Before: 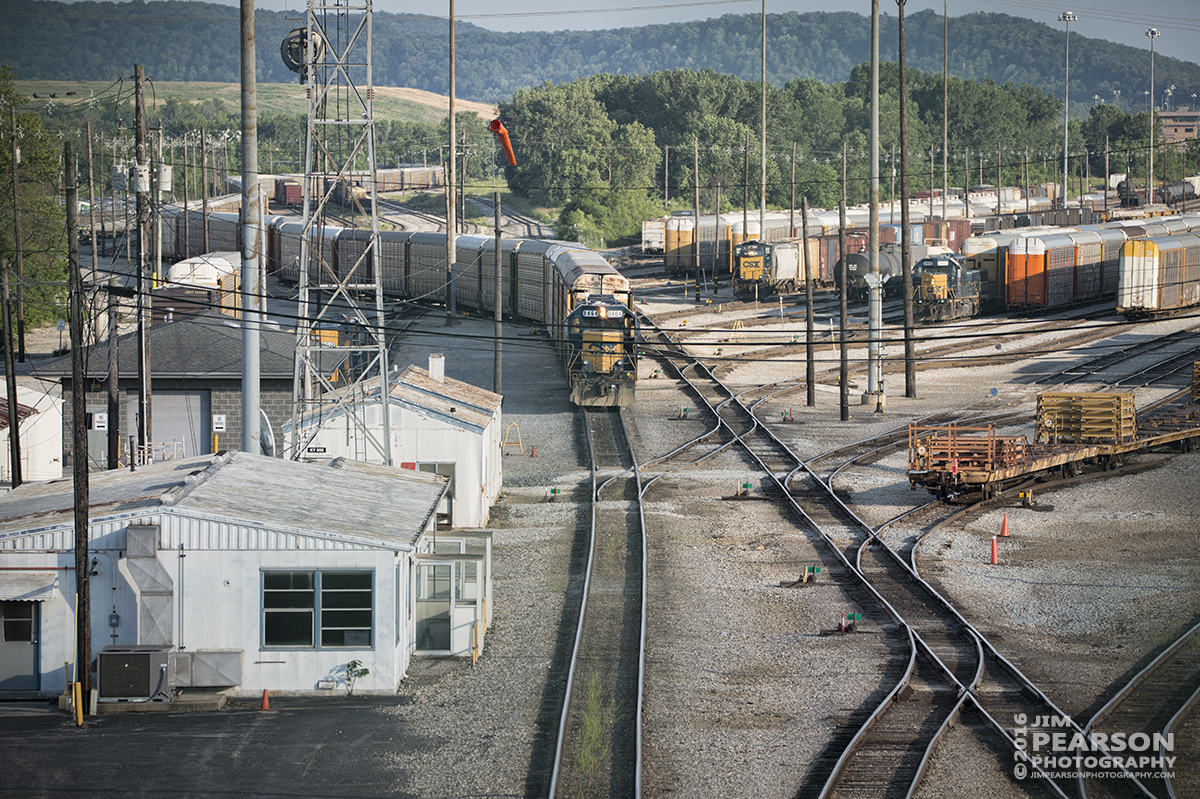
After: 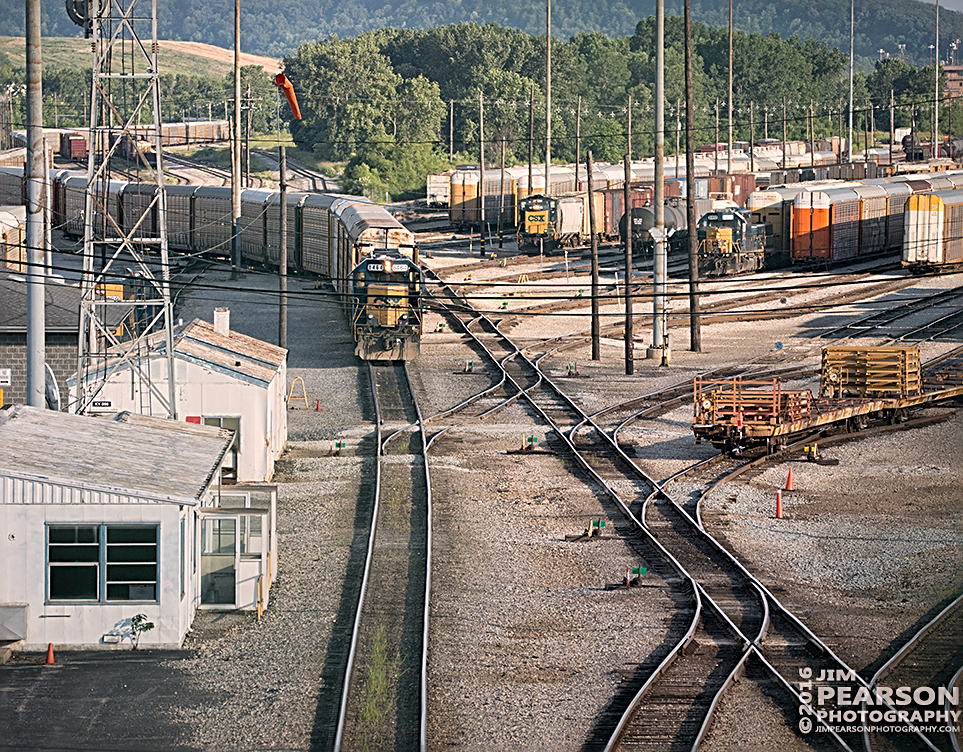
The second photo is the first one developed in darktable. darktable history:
color correction: highlights a* 5.81, highlights b* 4.84
white balance: emerald 1
crop and rotate: left 17.959%, top 5.771%, right 1.742%
sharpen: radius 2.531, amount 0.628
